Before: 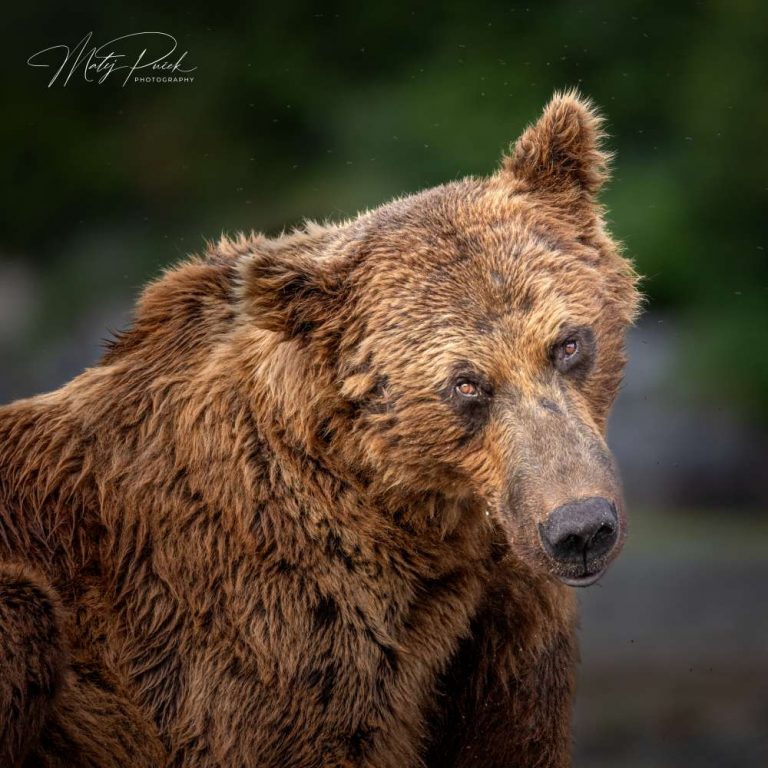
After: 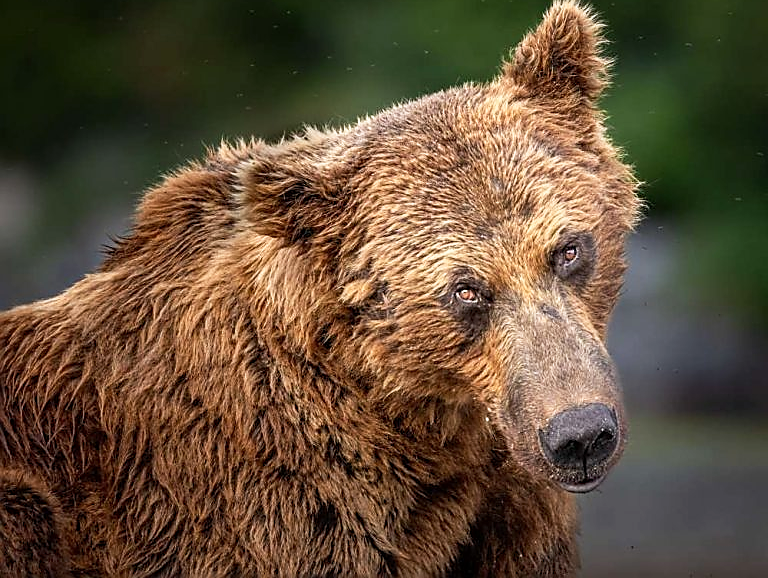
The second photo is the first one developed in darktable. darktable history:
base curve: curves: ch0 [(0, 0) (0.666, 0.806) (1, 1)], preserve colors none
crop and rotate: top 12.298%, bottom 12.358%
sharpen: radius 1.371, amount 1.256, threshold 0.616
